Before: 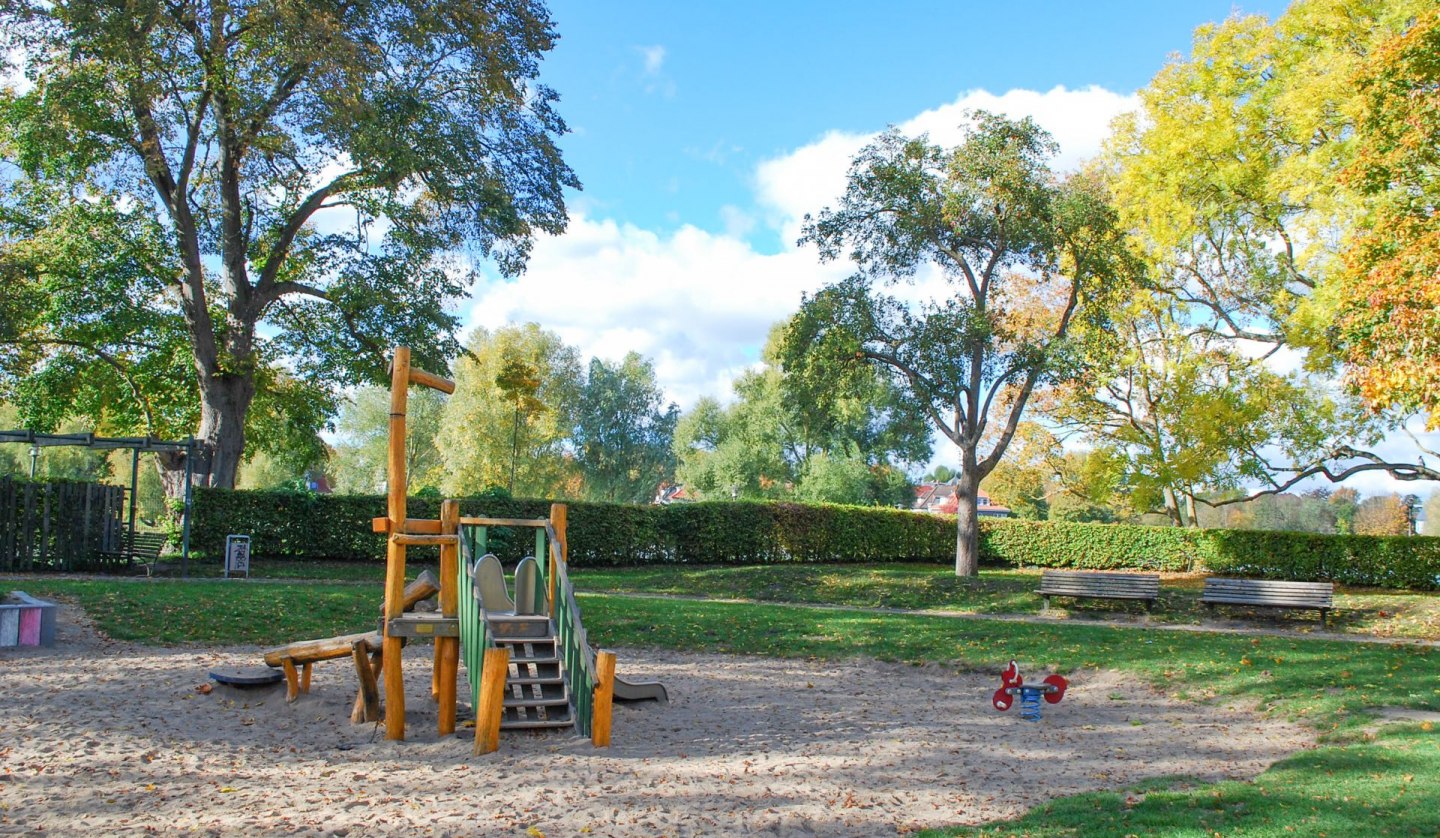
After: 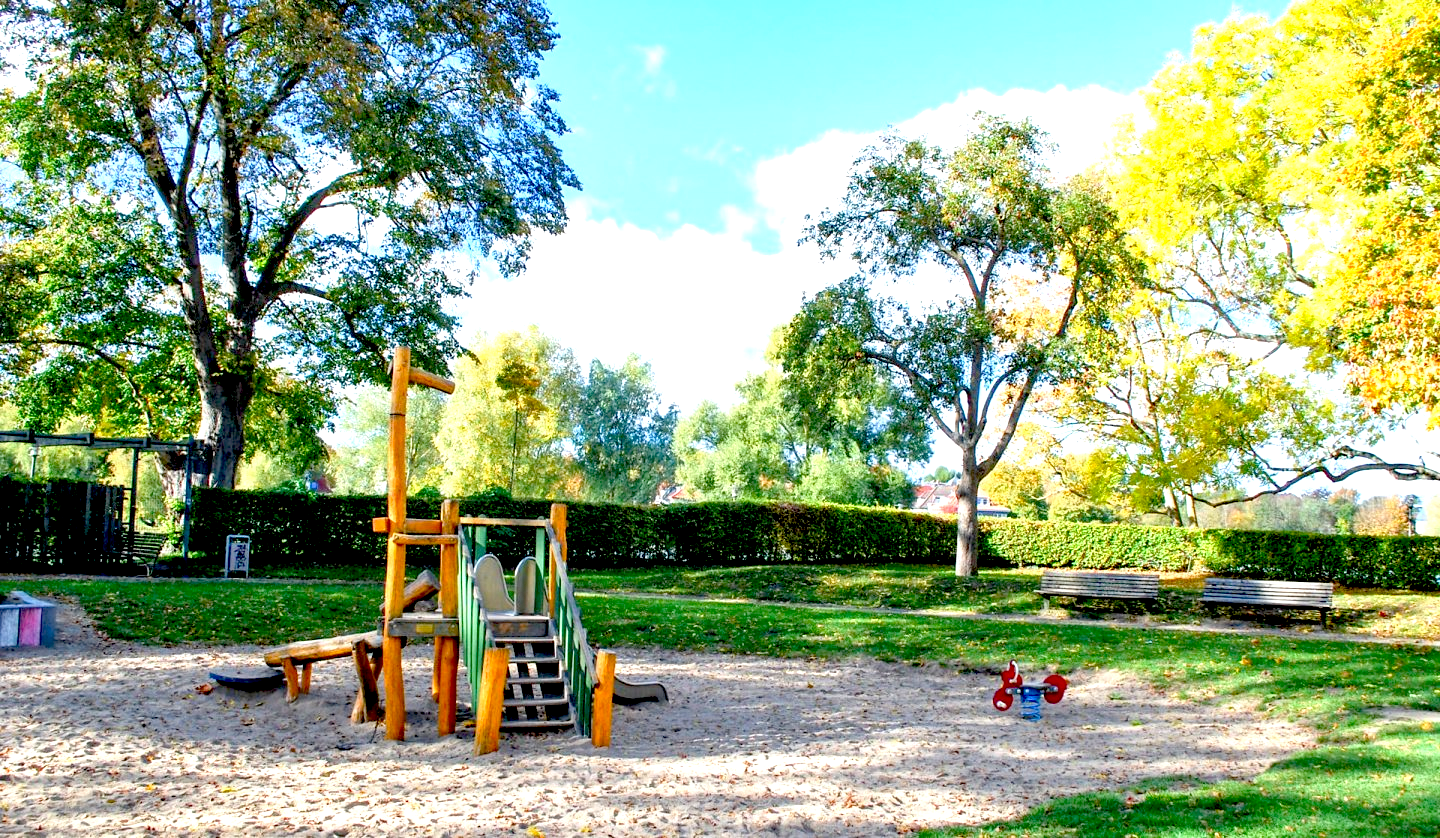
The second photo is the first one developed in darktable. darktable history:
exposure: black level correction 0.036, exposure 0.907 EV, compensate highlight preservation false
